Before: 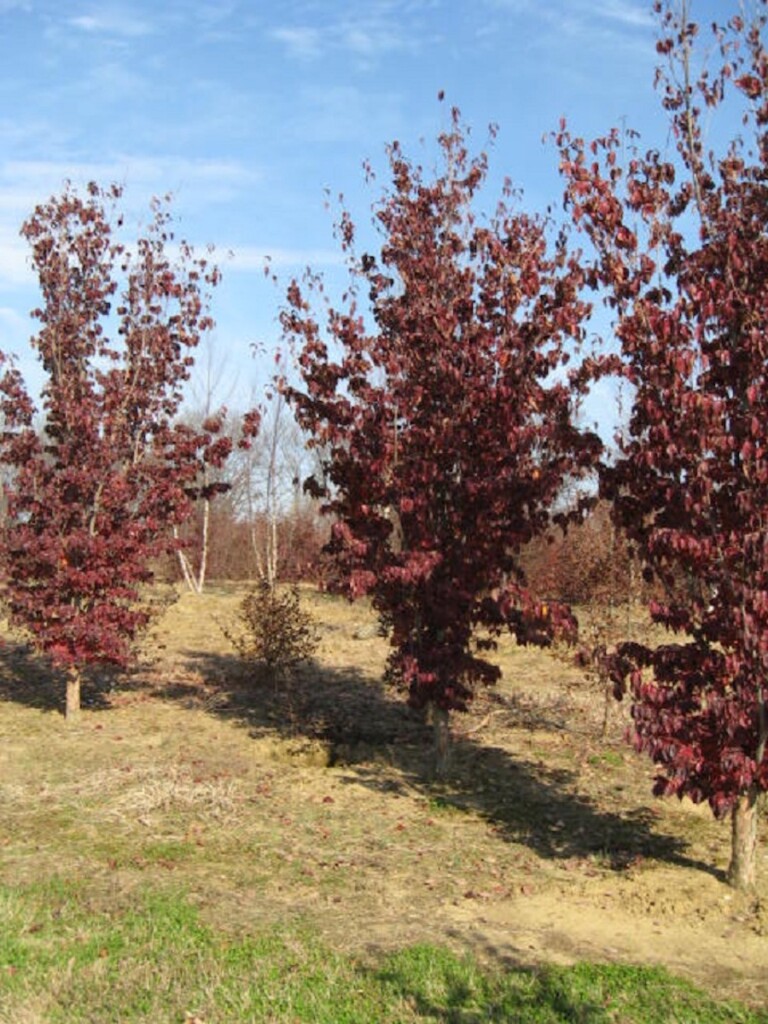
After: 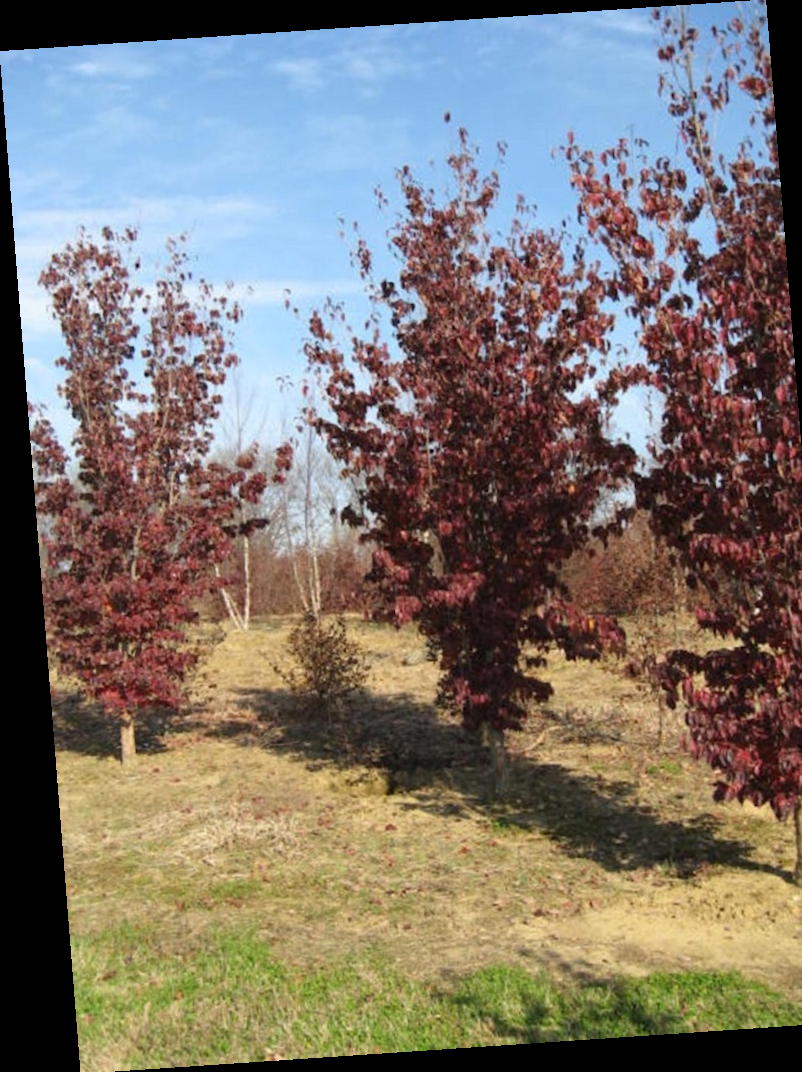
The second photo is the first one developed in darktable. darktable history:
crop and rotate: right 5.167%
rotate and perspective: rotation -4.2°, shear 0.006, automatic cropping off
